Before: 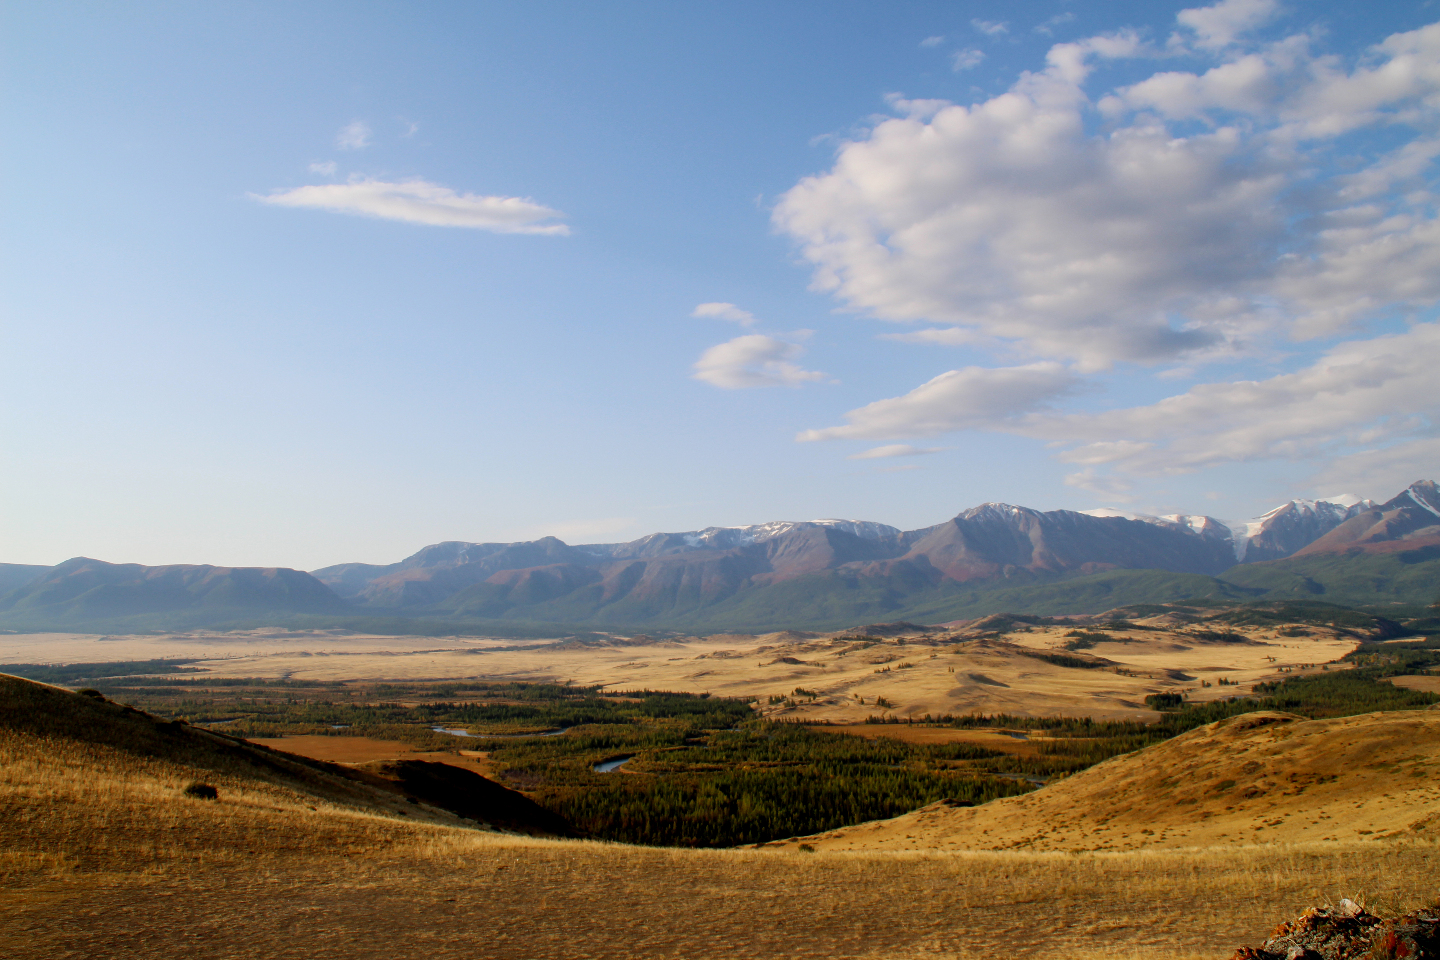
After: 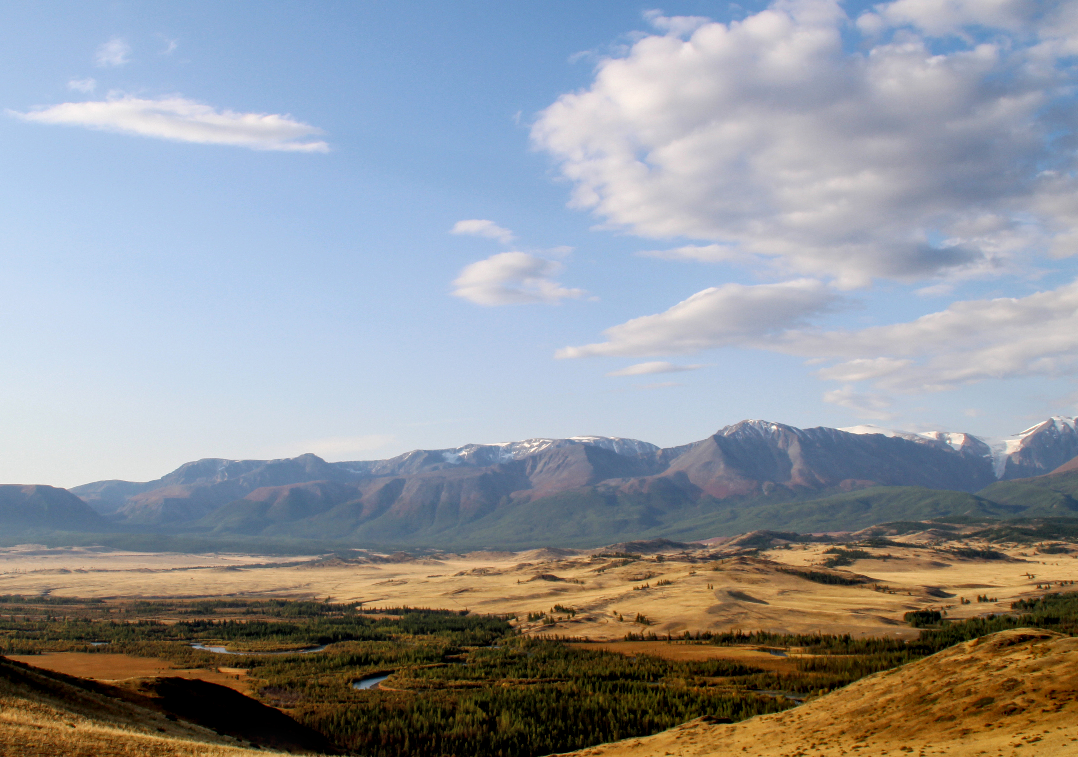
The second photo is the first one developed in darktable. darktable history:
exposure: exposure 0.127 EV, compensate highlight preservation false
local contrast: on, module defaults
crop: left 16.768%, top 8.653%, right 8.362%, bottom 12.485%
